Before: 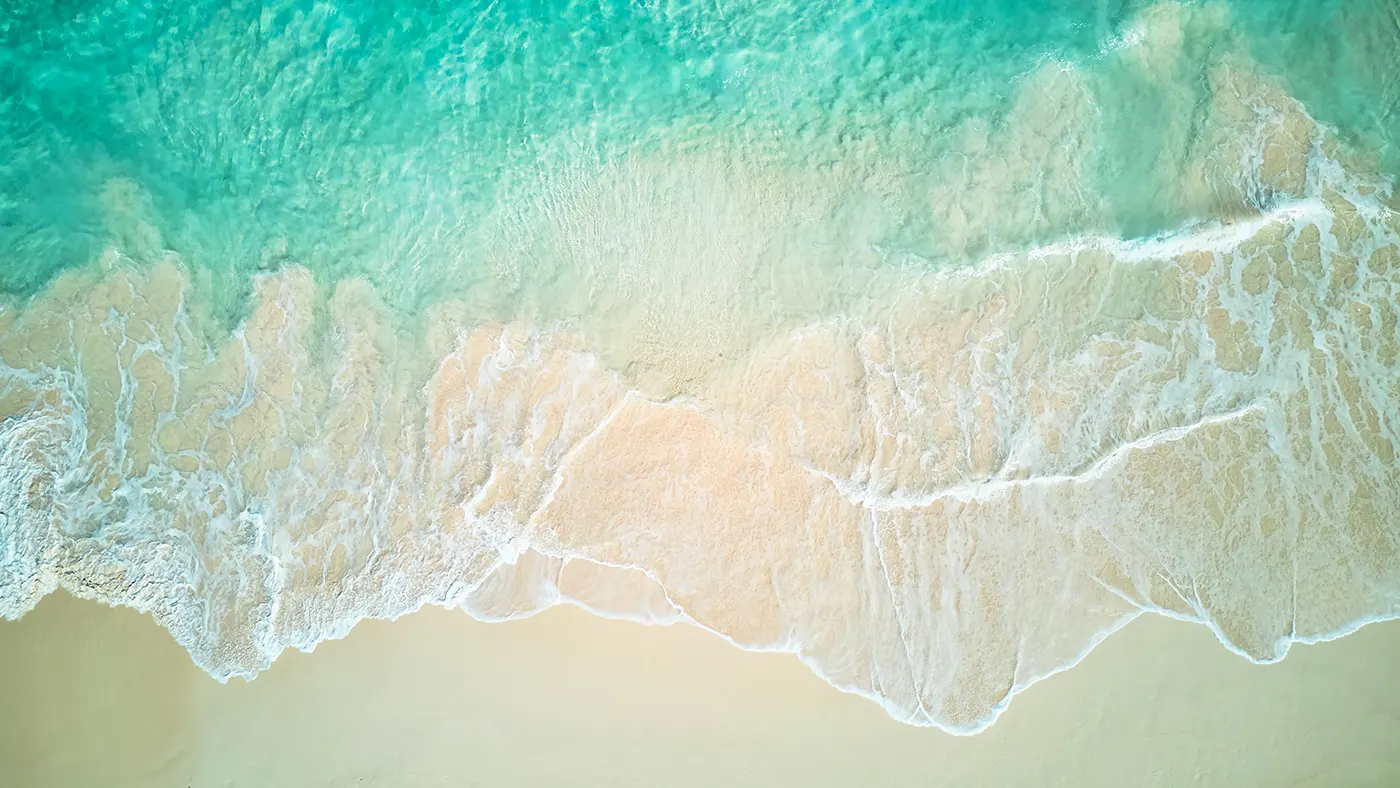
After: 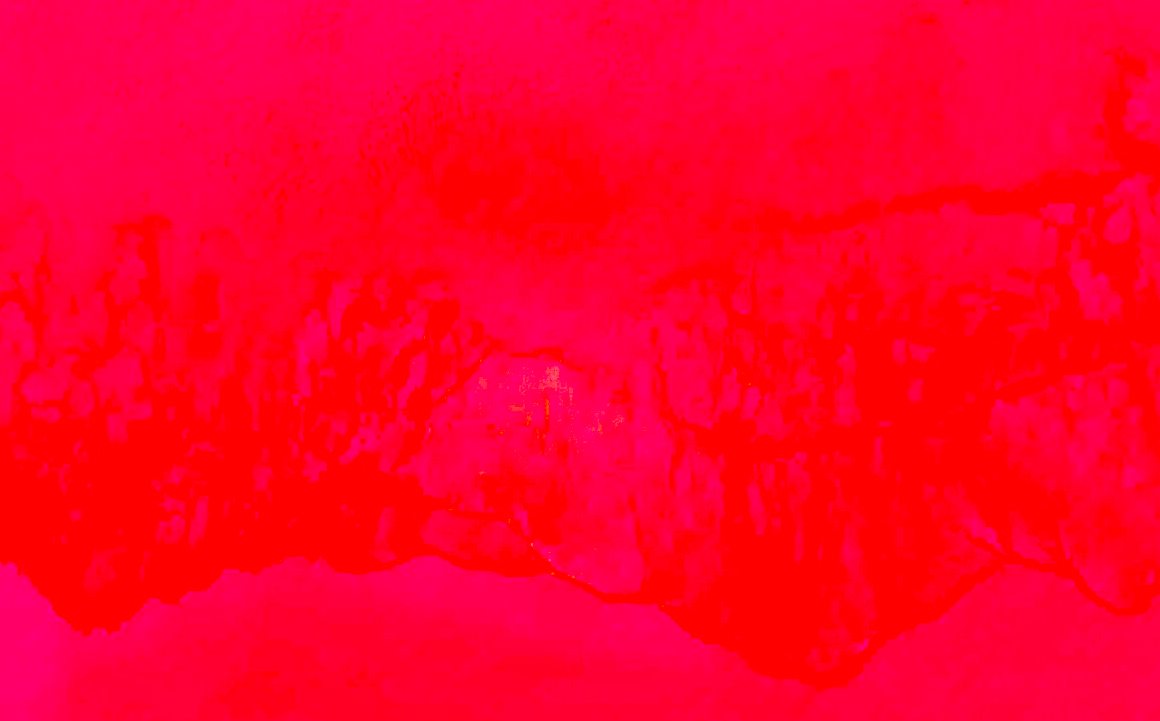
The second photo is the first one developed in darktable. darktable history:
color zones: curves: ch0 [(0, 0.613) (0.01, 0.613) (0.245, 0.448) (0.498, 0.529) (0.642, 0.665) (0.879, 0.777) (0.99, 0.613)]; ch1 [(0, 0) (0.143, 0) (0.286, 0) (0.429, 0) (0.571, 0) (0.714, 0) (0.857, 0)], mix -121.96%
contrast brightness saturation: contrast 0.1, brightness 0.3, saturation 0.14
color correction: highlights a* -39.68, highlights b* -40, shadows a* -40, shadows b* -40, saturation -3
crop: left 9.807%, top 6.259%, right 7.334%, bottom 2.177%
